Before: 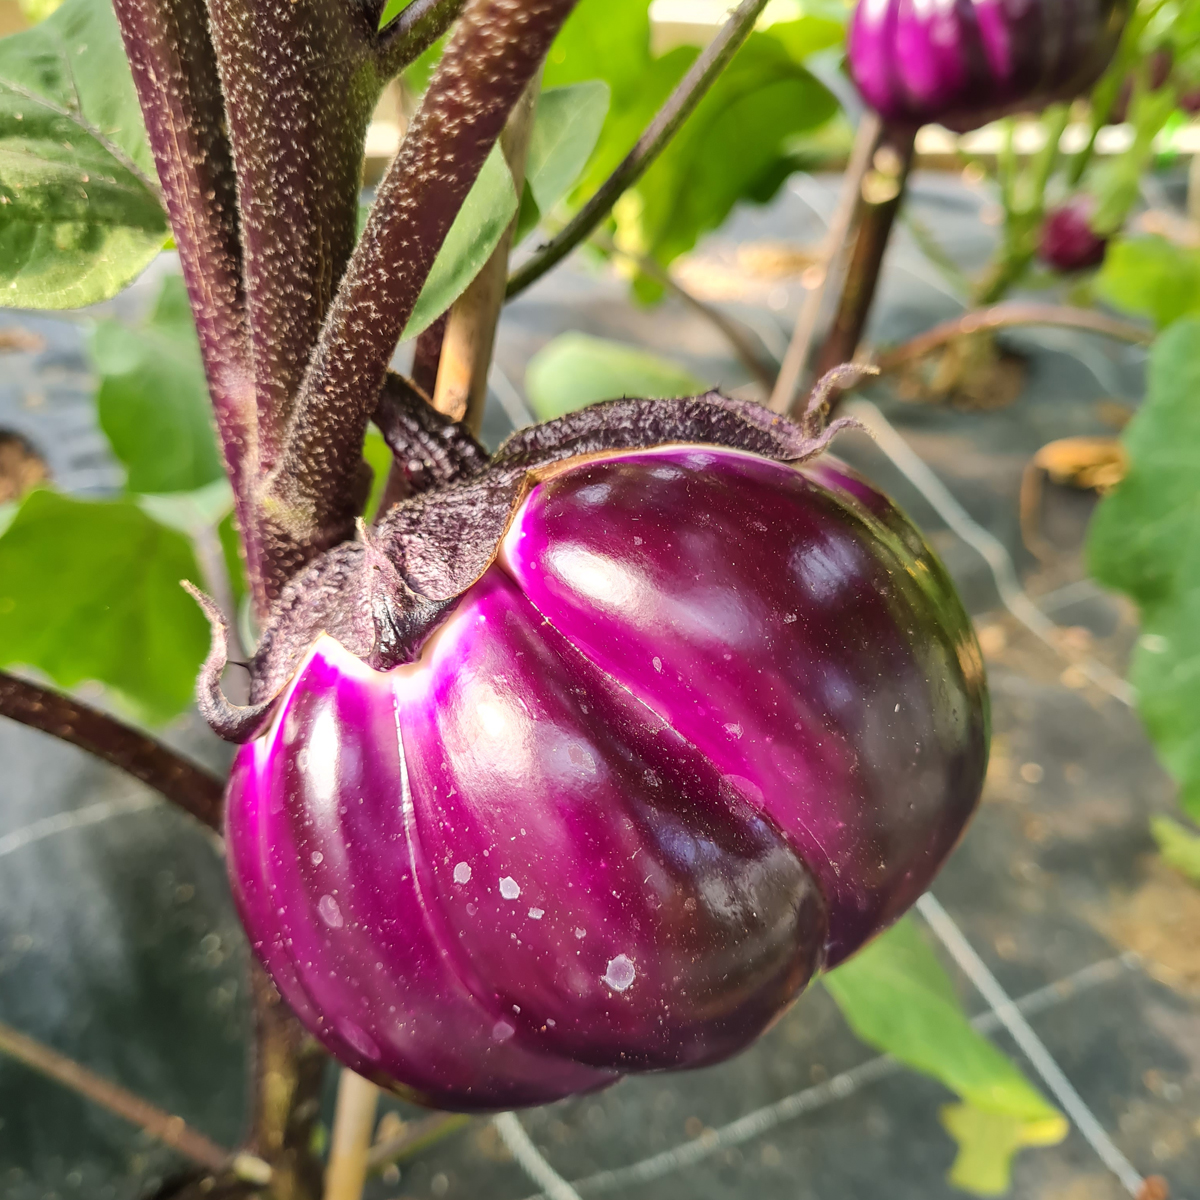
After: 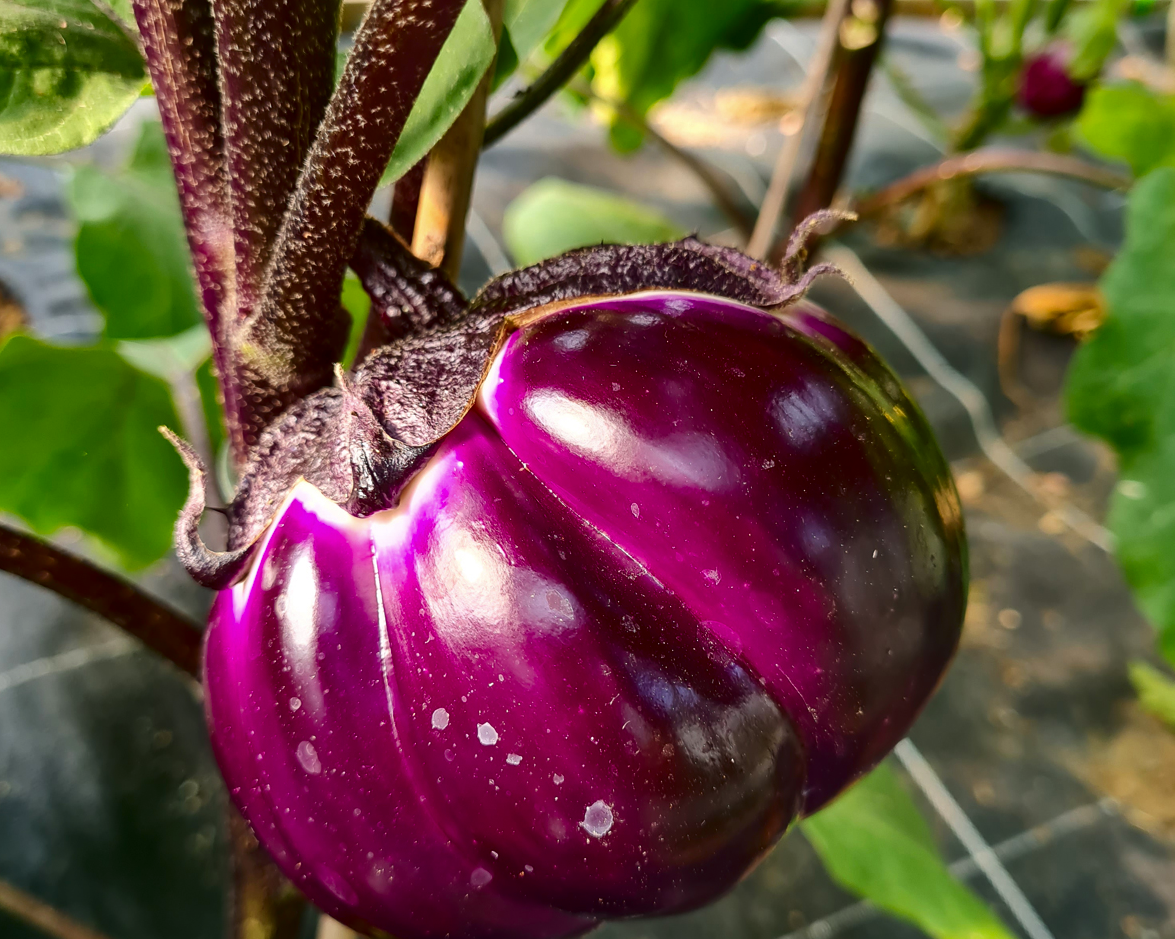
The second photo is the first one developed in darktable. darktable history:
crop and rotate: left 1.883%, top 12.883%, right 0.129%, bottom 8.861%
contrast brightness saturation: contrast 0.103, brightness -0.255, saturation 0.15
